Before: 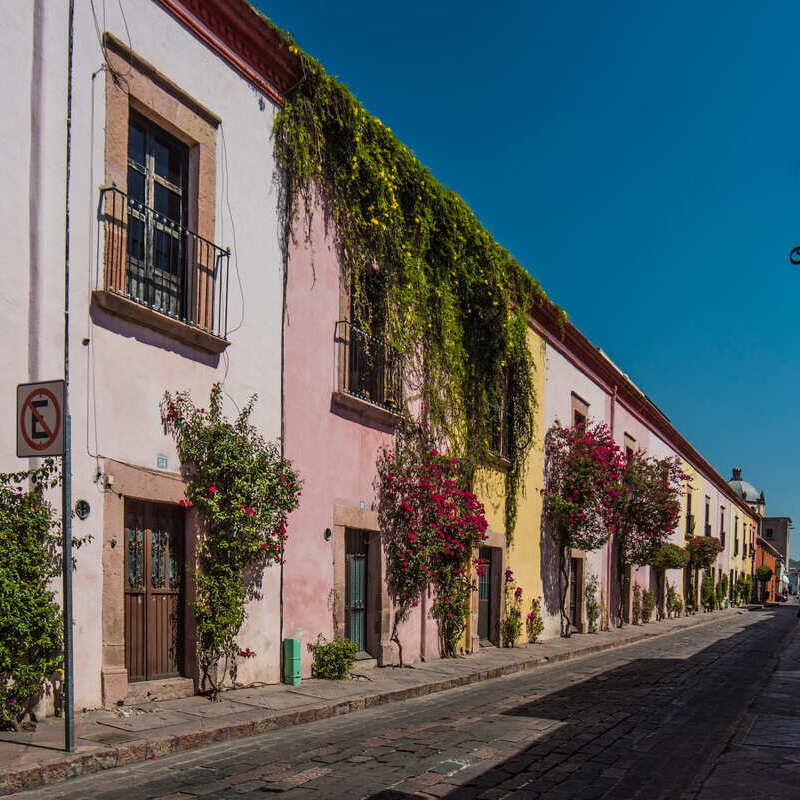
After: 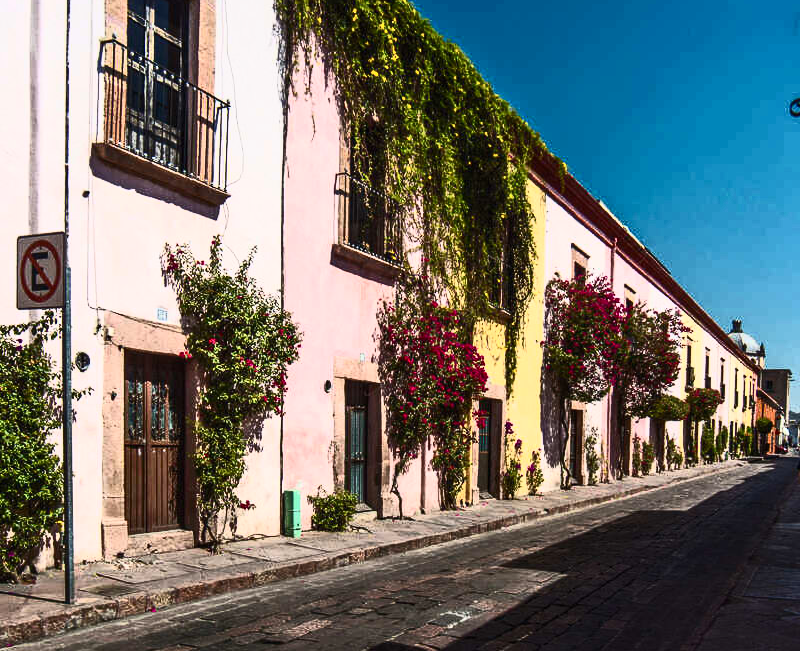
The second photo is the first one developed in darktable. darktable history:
crop and rotate: top 18.507%
contrast brightness saturation: contrast 0.62, brightness 0.34, saturation 0.14
